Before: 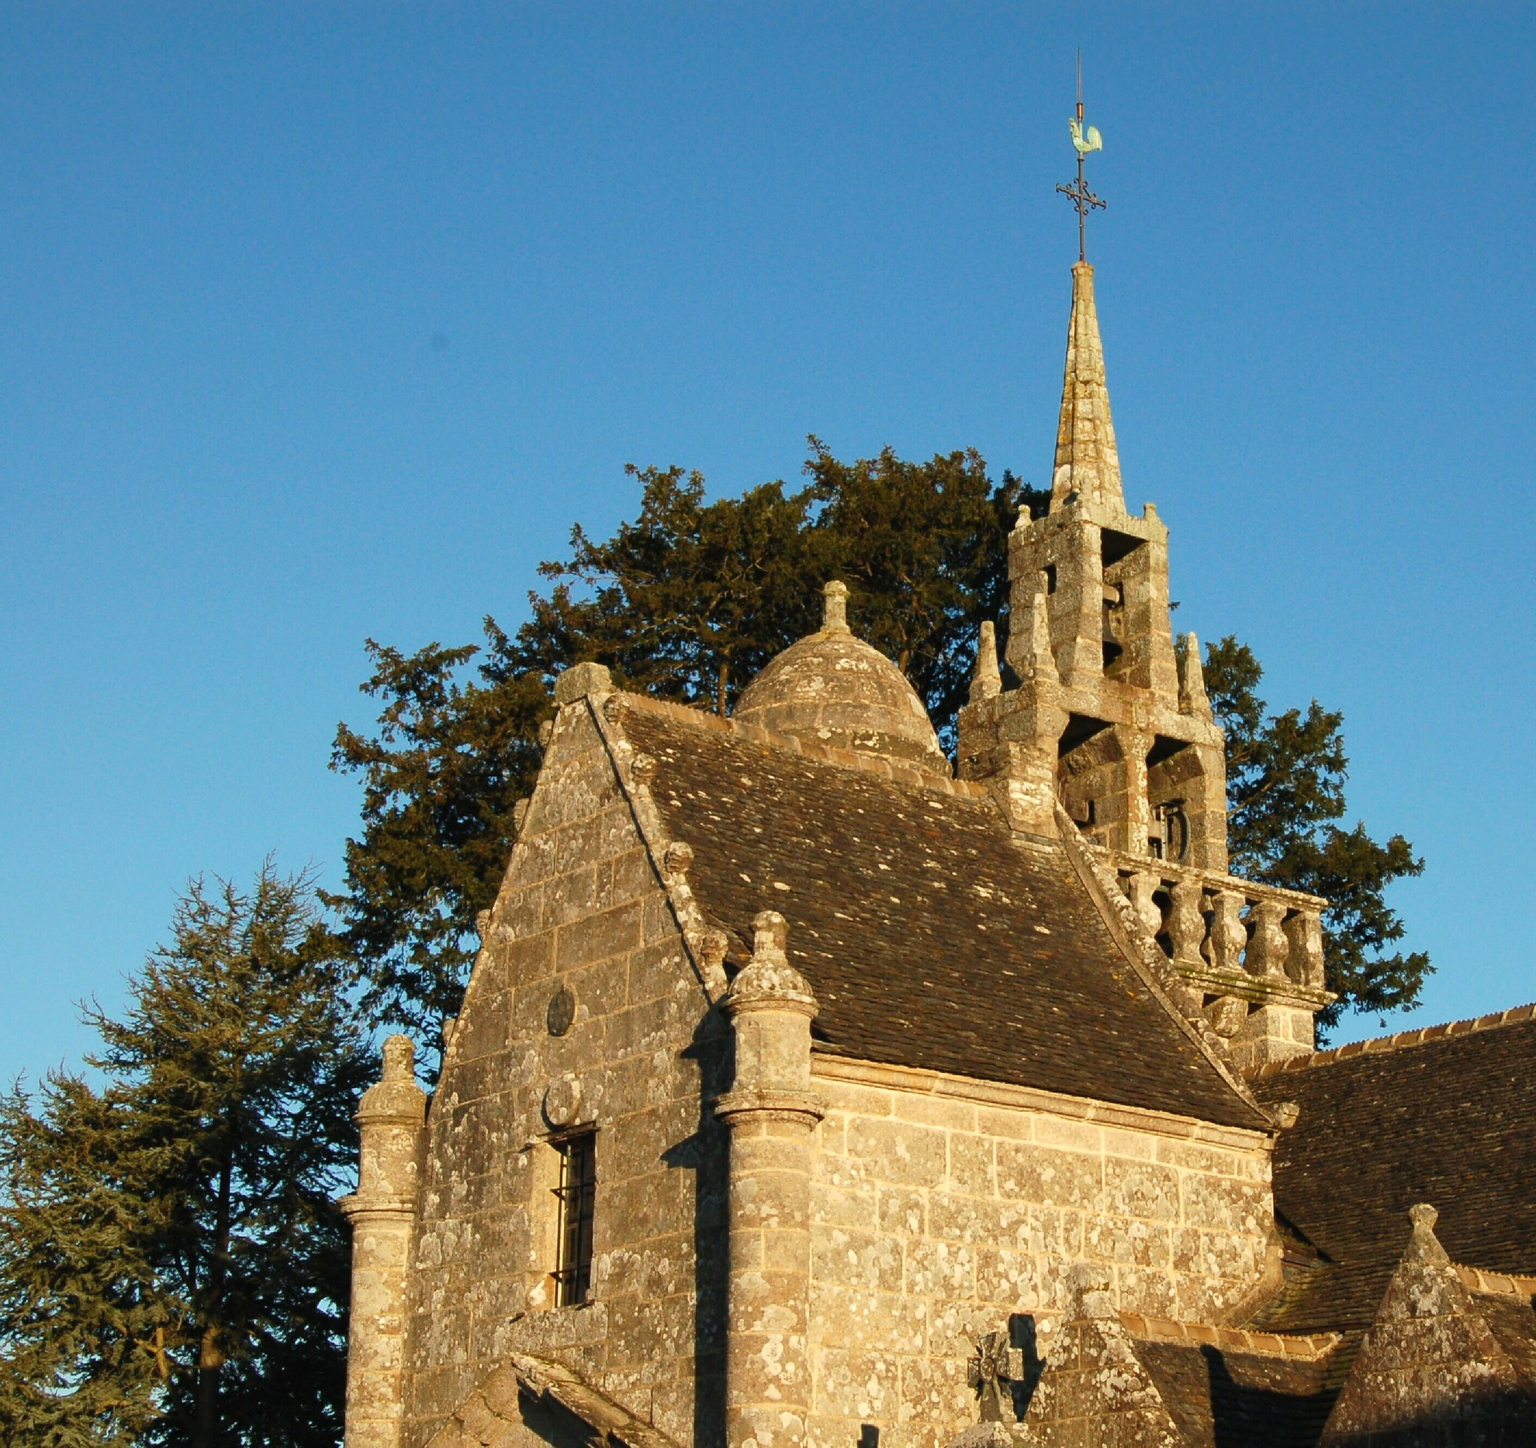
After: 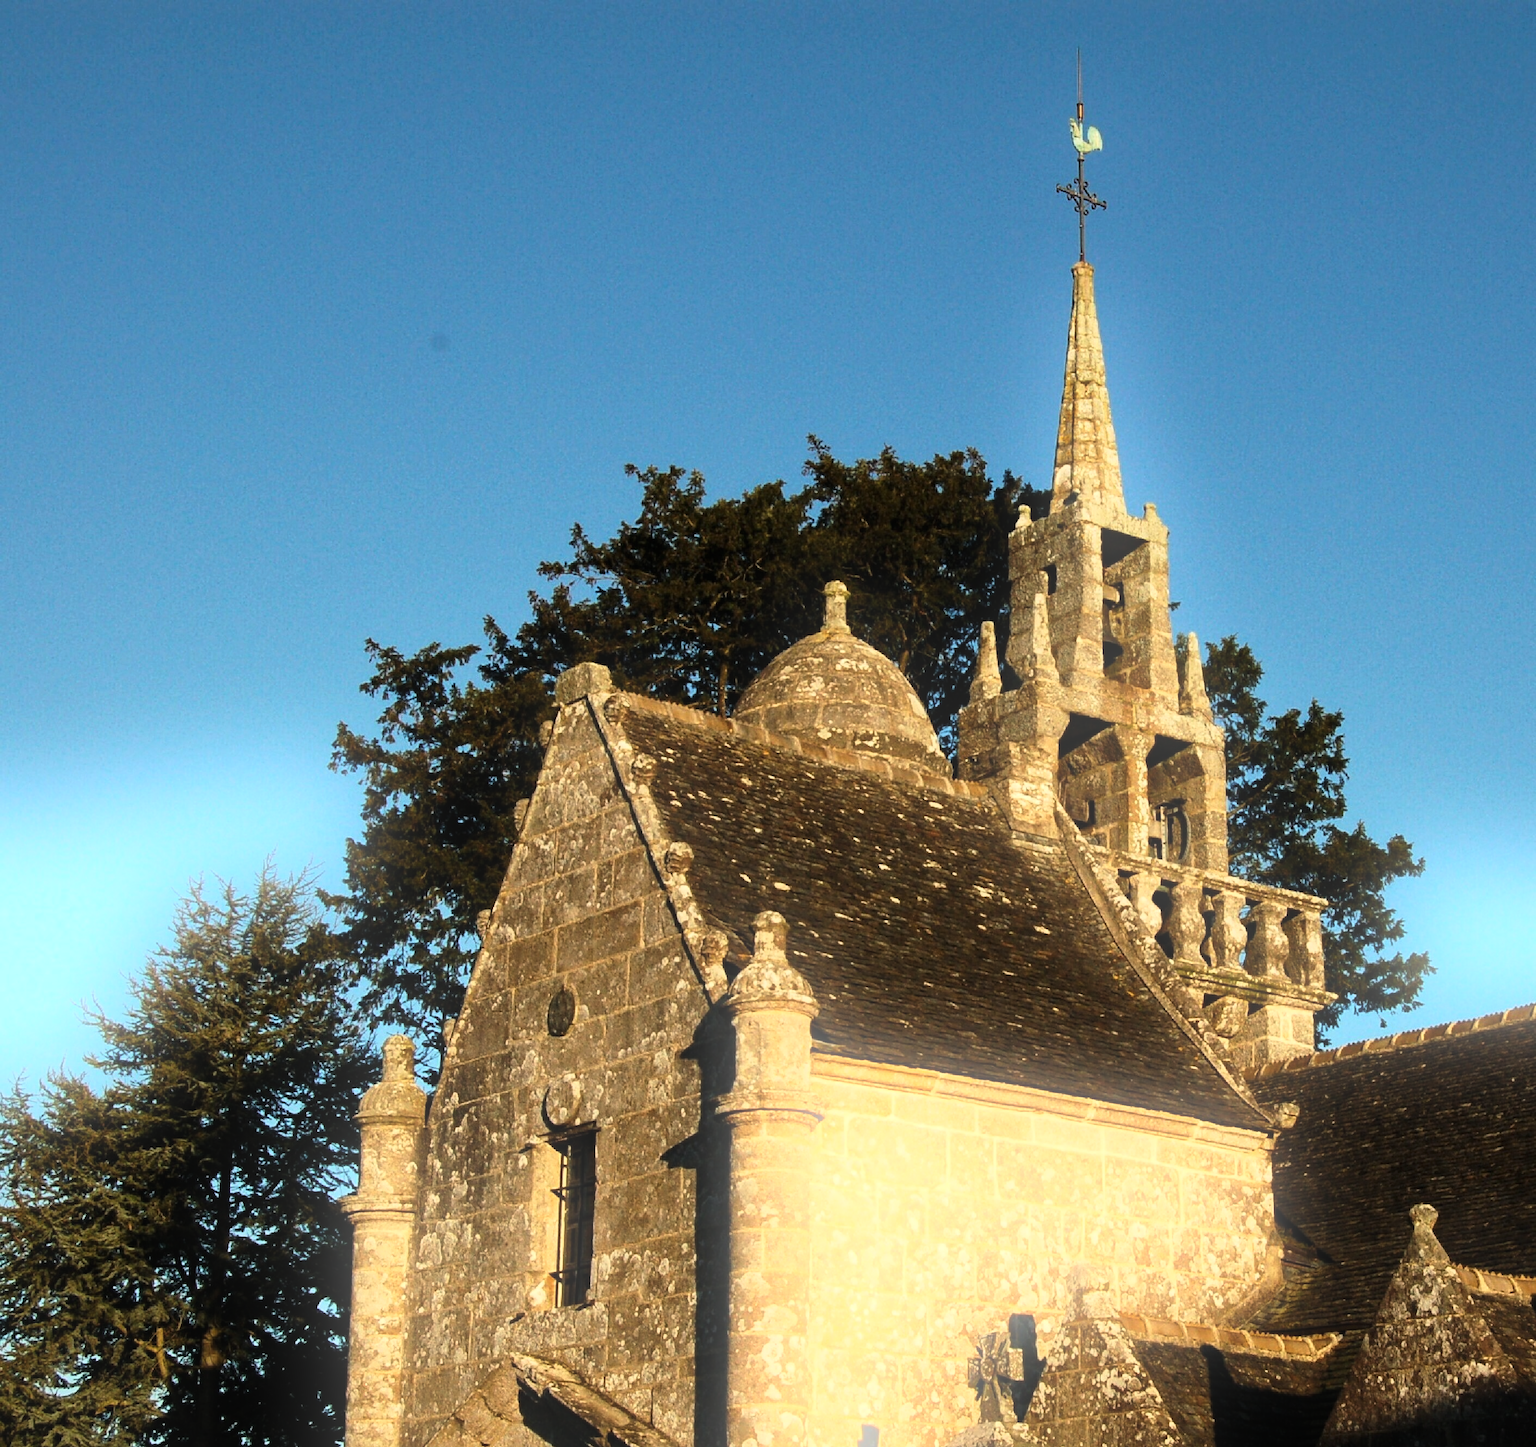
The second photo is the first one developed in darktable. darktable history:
tone curve: curves: ch0 [(0, 0) (0.042, 0.01) (0.223, 0.123) (0.59, 0.574) (0.802, 0.868) (1, 1)], color space Lab, linked channels, preserve colors none
bloom: threshold 82.5%, strength 16.25%
